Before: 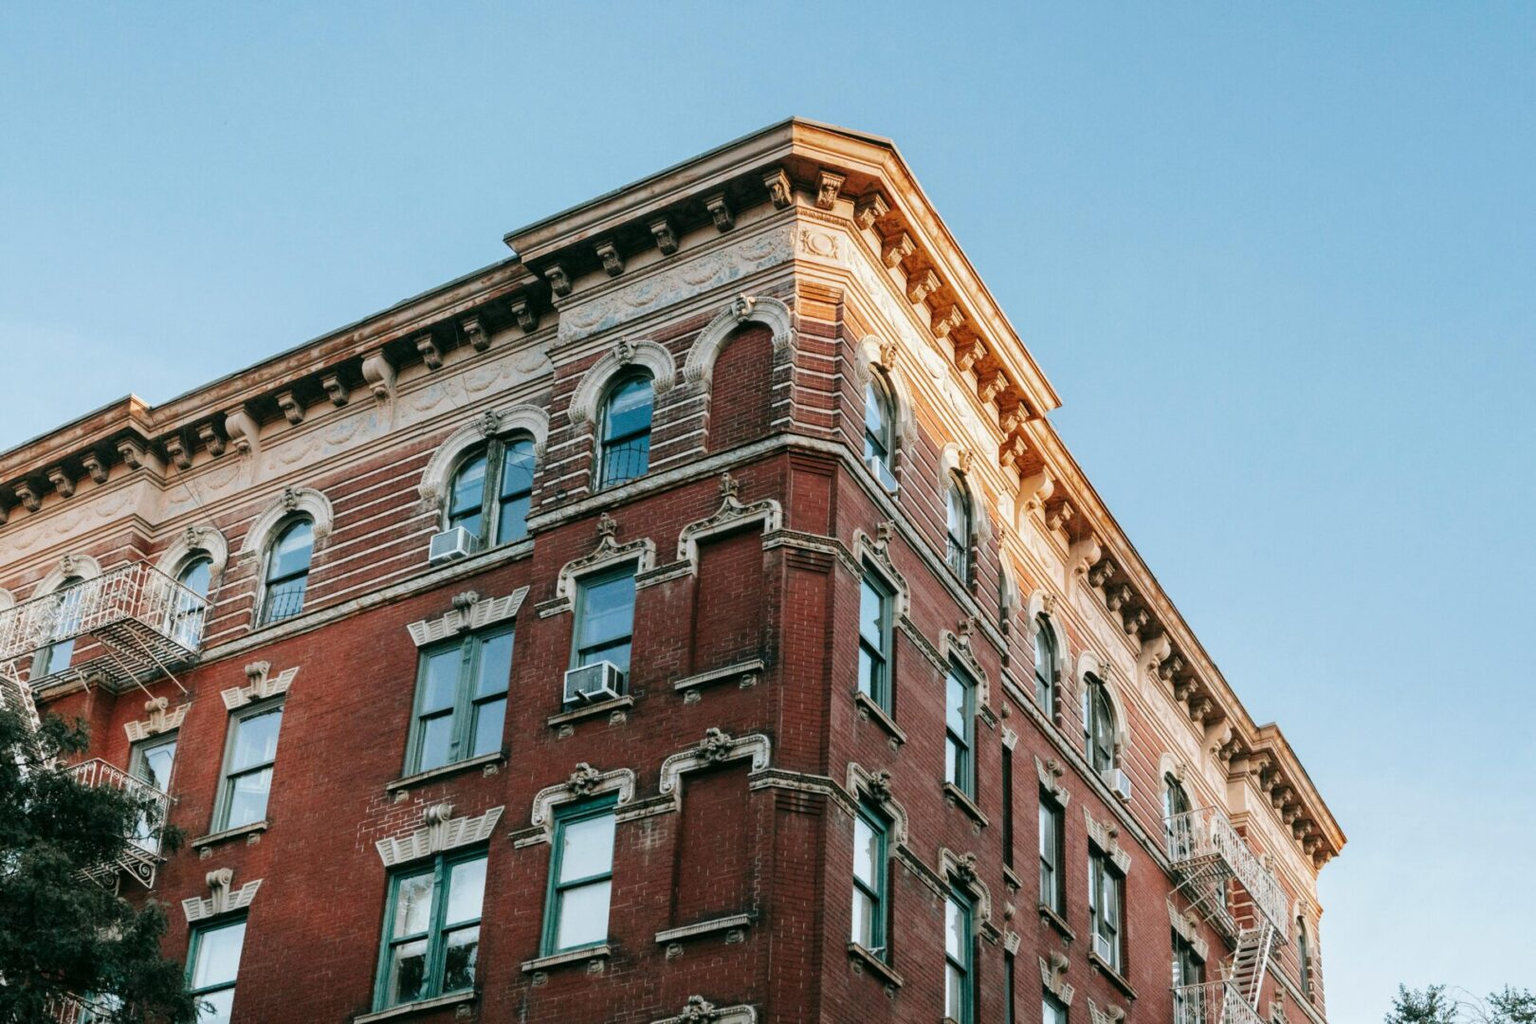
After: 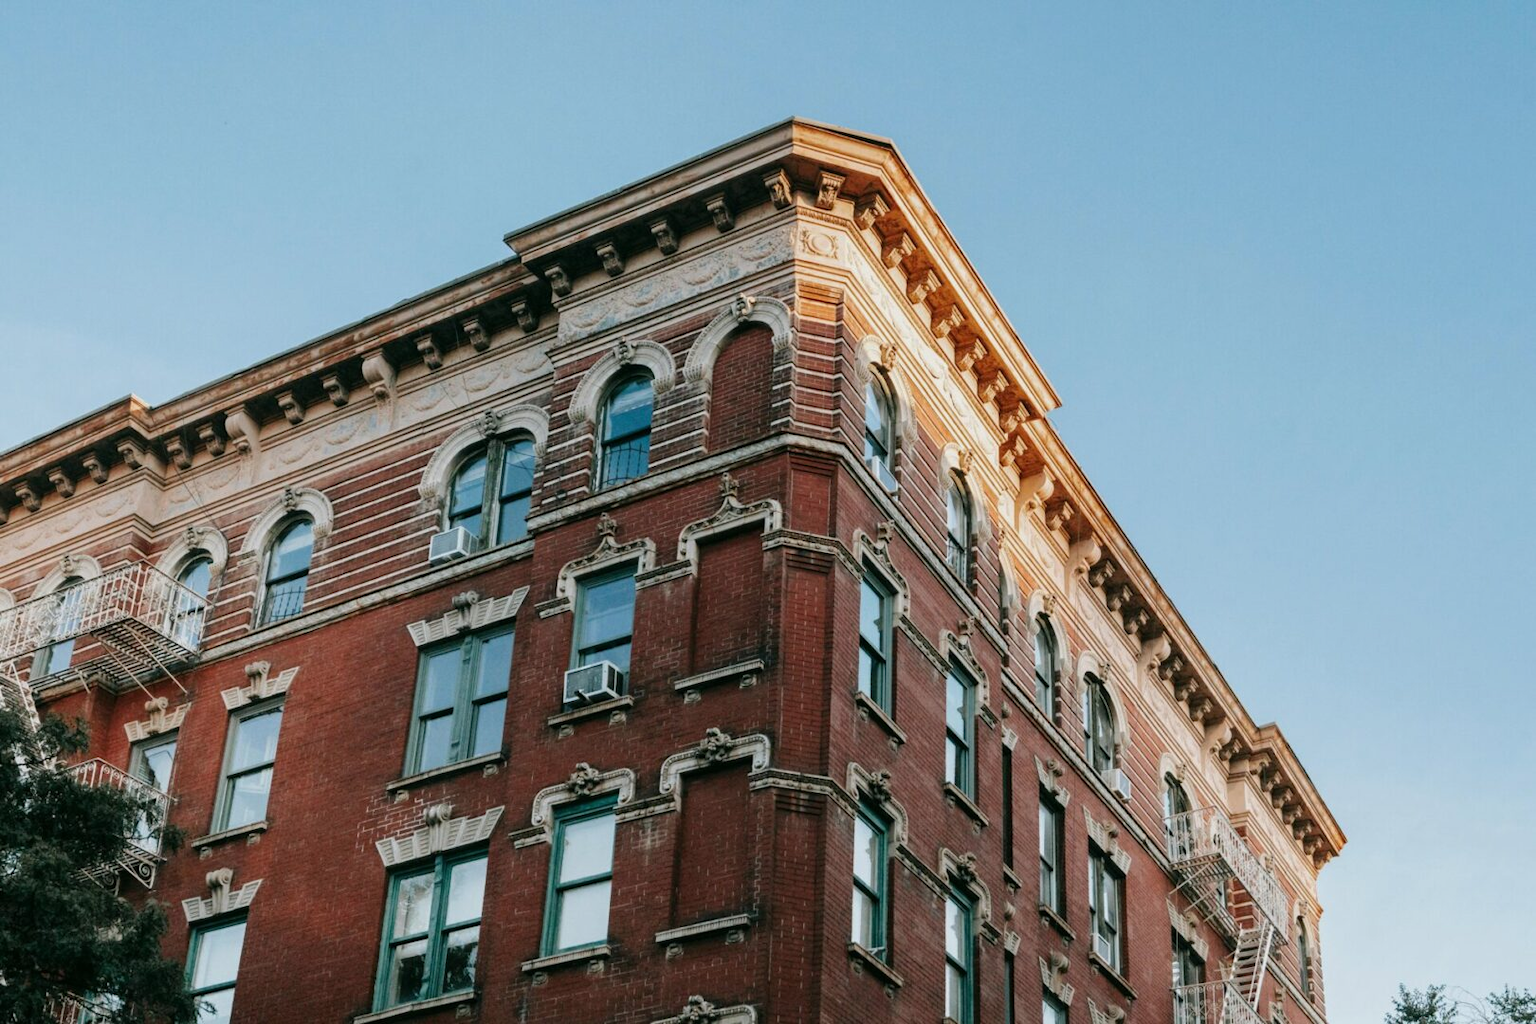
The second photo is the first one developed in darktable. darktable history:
exposure: exposure -0.184 EV, compensate exposure bias true, compensate highlight preservation false
